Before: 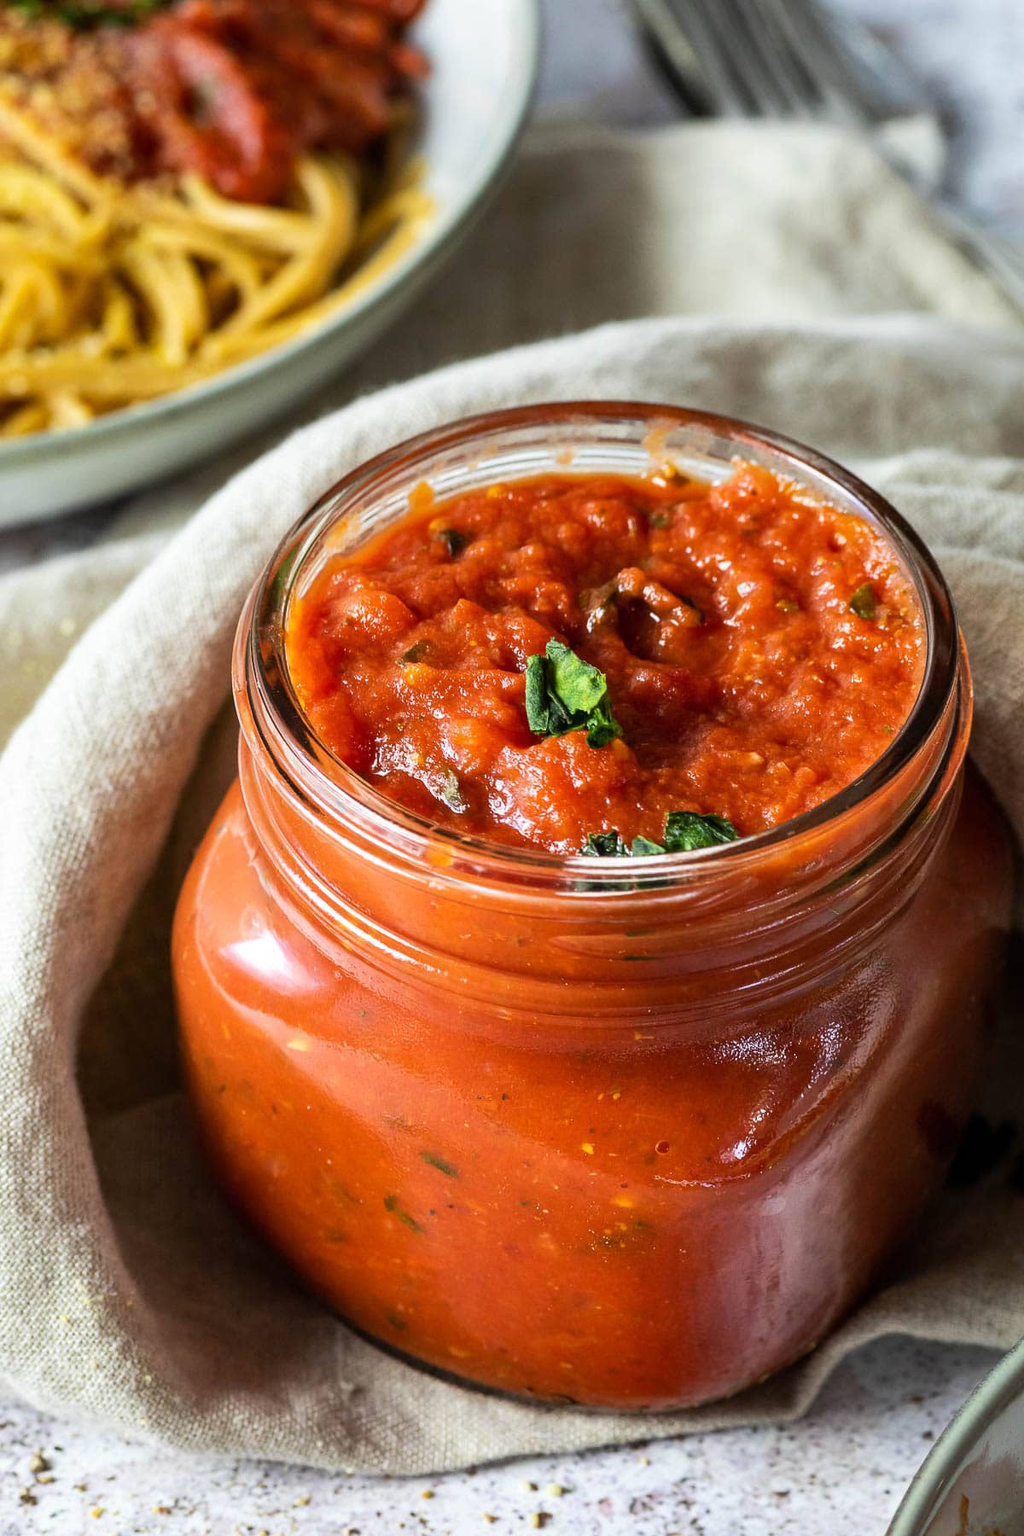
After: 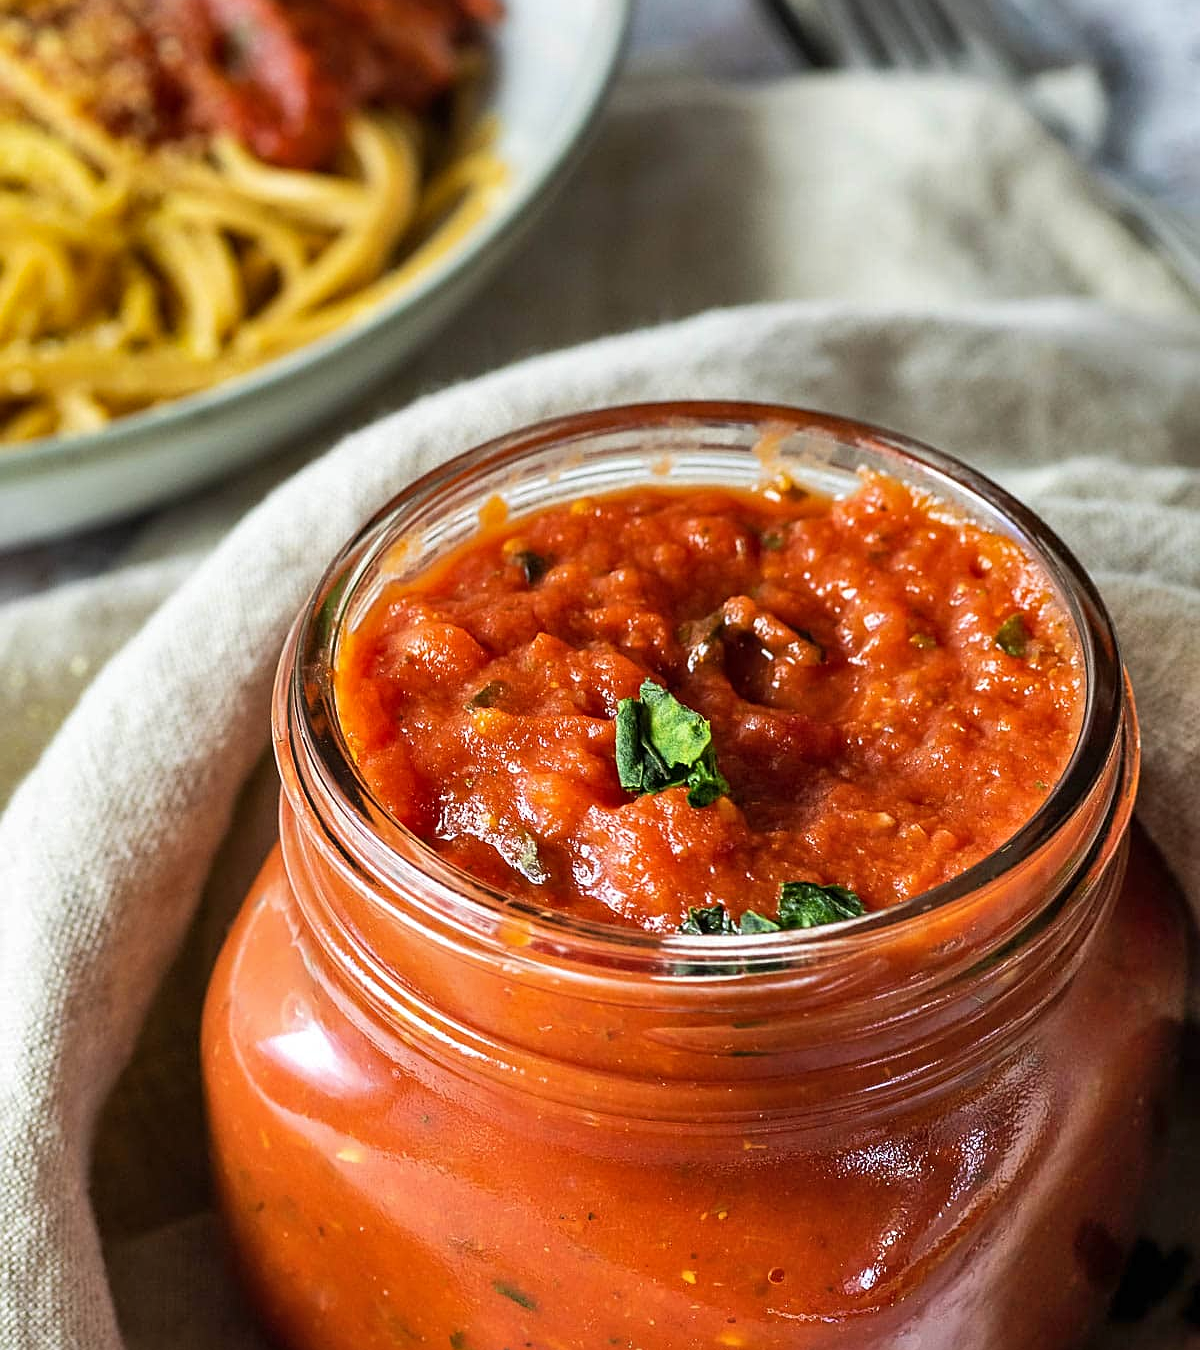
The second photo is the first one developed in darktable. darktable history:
shadows and highlights: low approximation 0.01, soften with gaussian
crop: top 3.857%, bottom 21.132%
sharpen: on, module defaults
